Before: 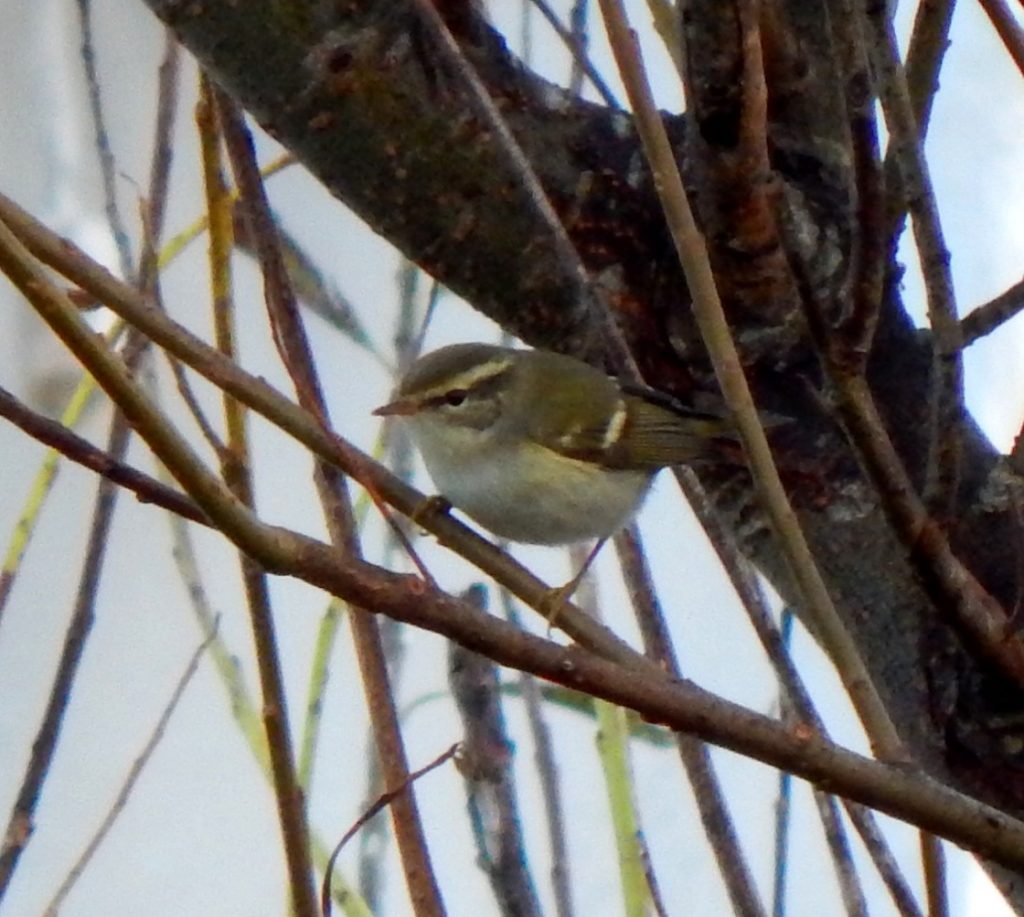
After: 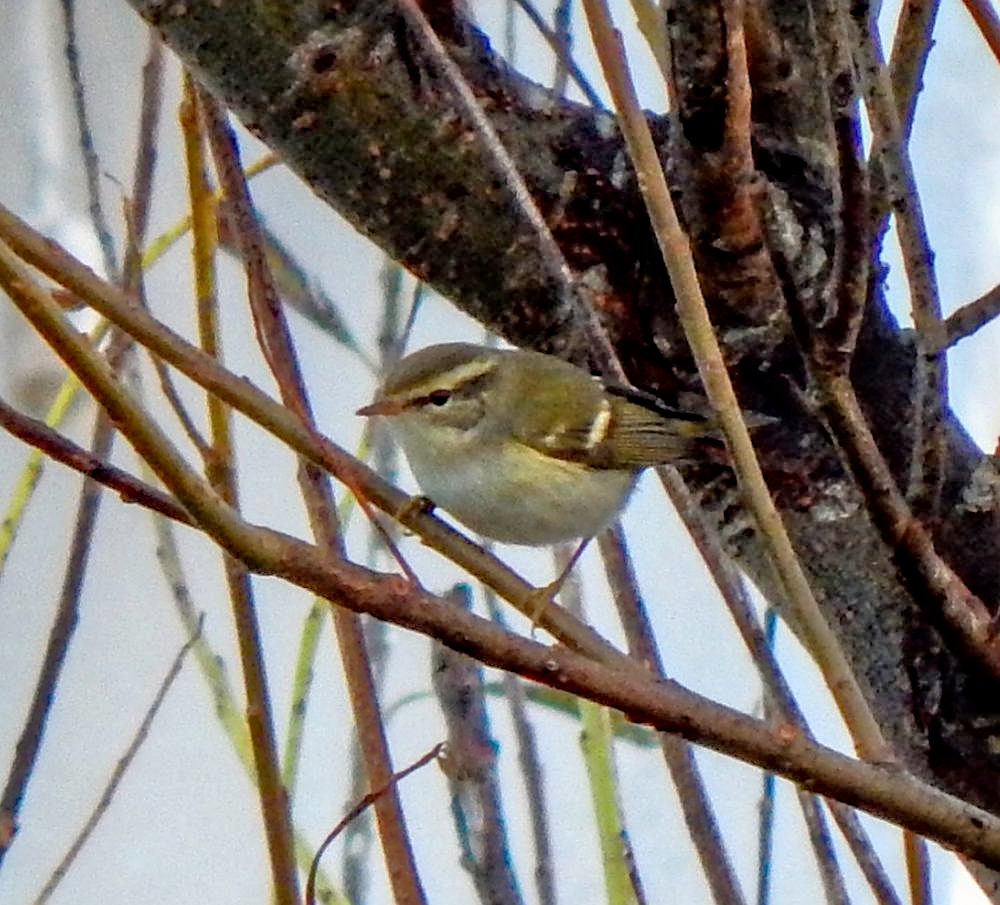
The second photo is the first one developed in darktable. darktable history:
crop and rotate: left 1.58%, right 0.722%, bottom 1.208%
tone equalizer: -7 EV 0.154 EV, -6 EV 0.581 EV, -5 EV 1.13 EV, -4 EV 1.33 EV, -3 EV 1.17 EV, -2 EV 0.6 EV, -1 EV 0.146 EV
sharpen: on, module defaults
local contrast: detail 130%
contrast brightness saturation: contrast 0.055
levels: mode automatic, levels [0, 0.498, 0.996]
haze removal: compatibility mode true, adaptive false
